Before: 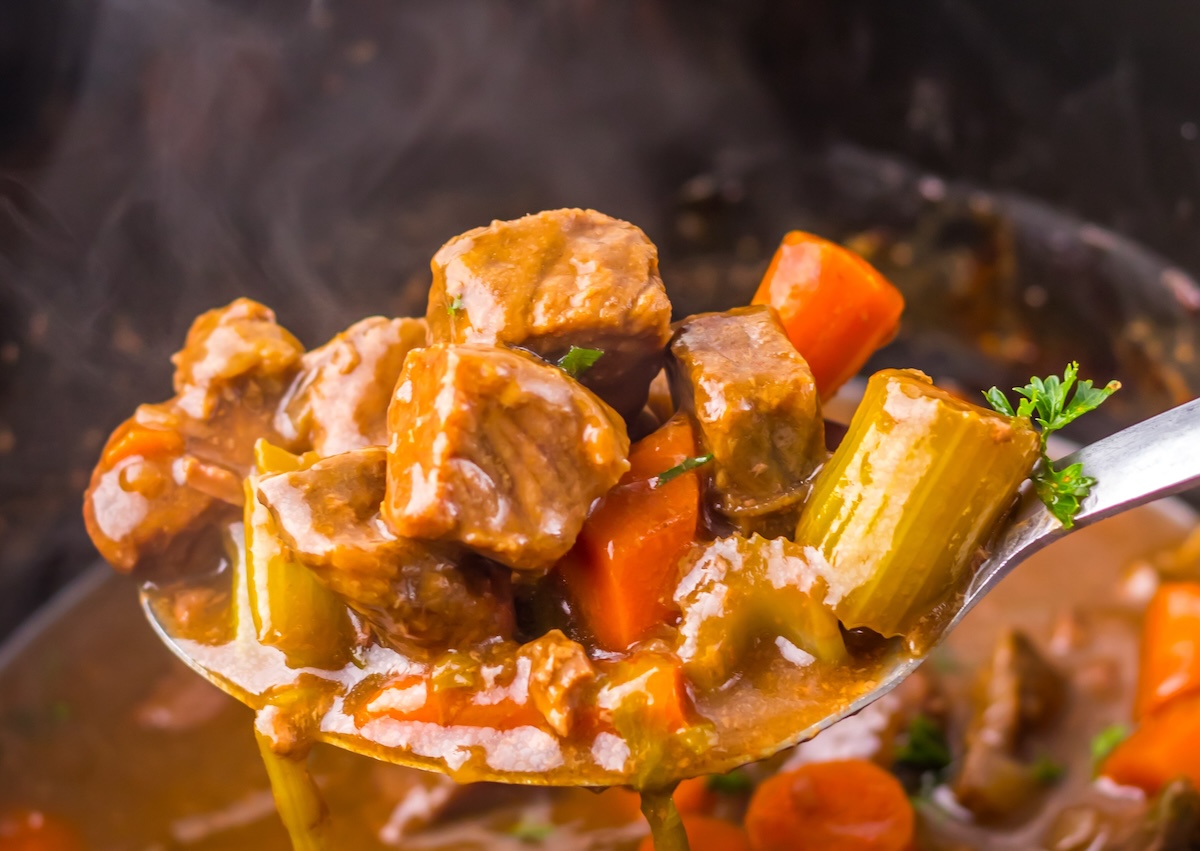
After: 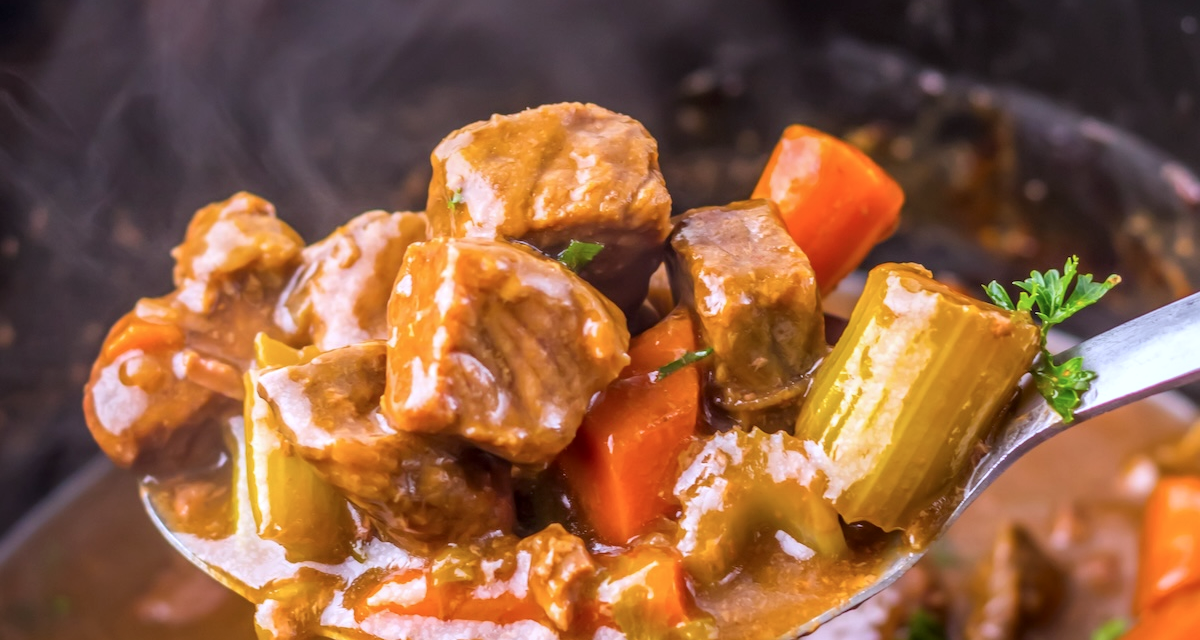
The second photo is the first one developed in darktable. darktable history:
contrast equalizer: y [[0.5, 0.542, 0.583, 0.625, 0.667, 0.708], [0.5 ×6], [0.5 ×6], [0 ×6], [0 ×6]], mix -0.098
crop and rotate: top 12.491%, bottom 12.209%
color calibration: gray › normalize channels true, illuminant as shot in camera, x 0.37, y 0.382, temperature 4320.6 K, gamut compression 0.001
local contrast: on, module defaults
